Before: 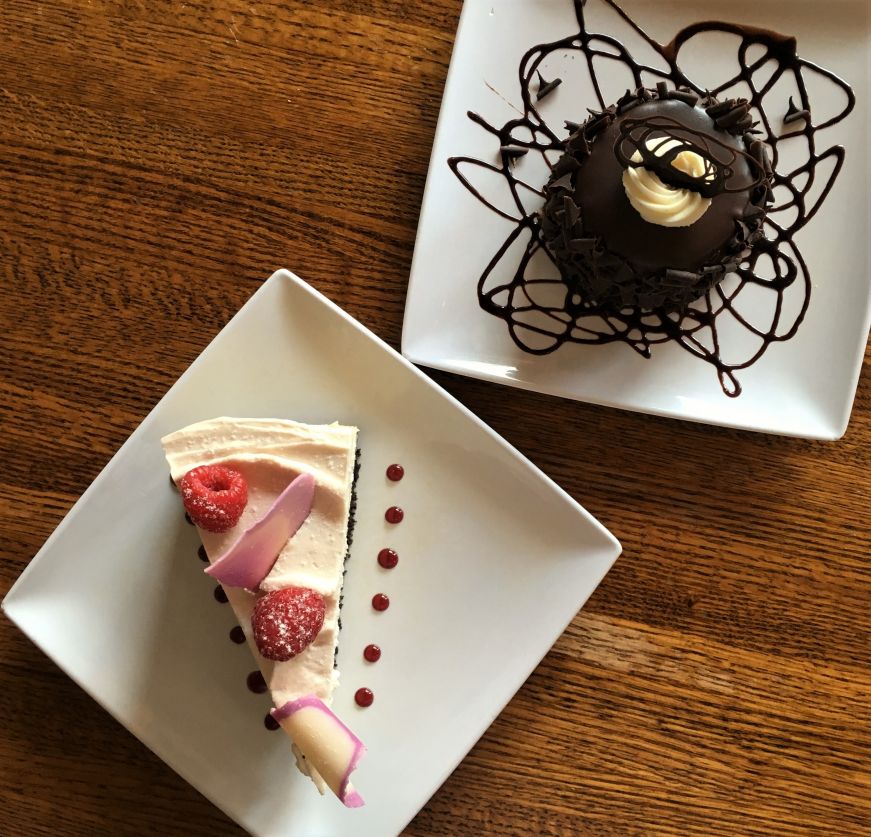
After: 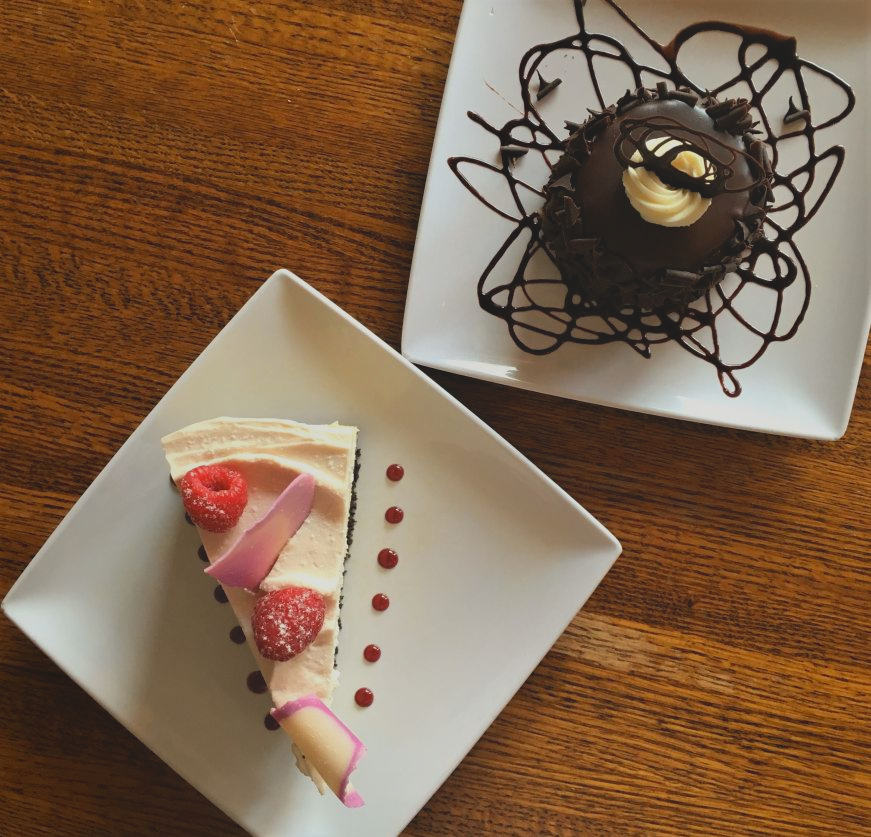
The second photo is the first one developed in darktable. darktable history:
local contrast: detail 70%
